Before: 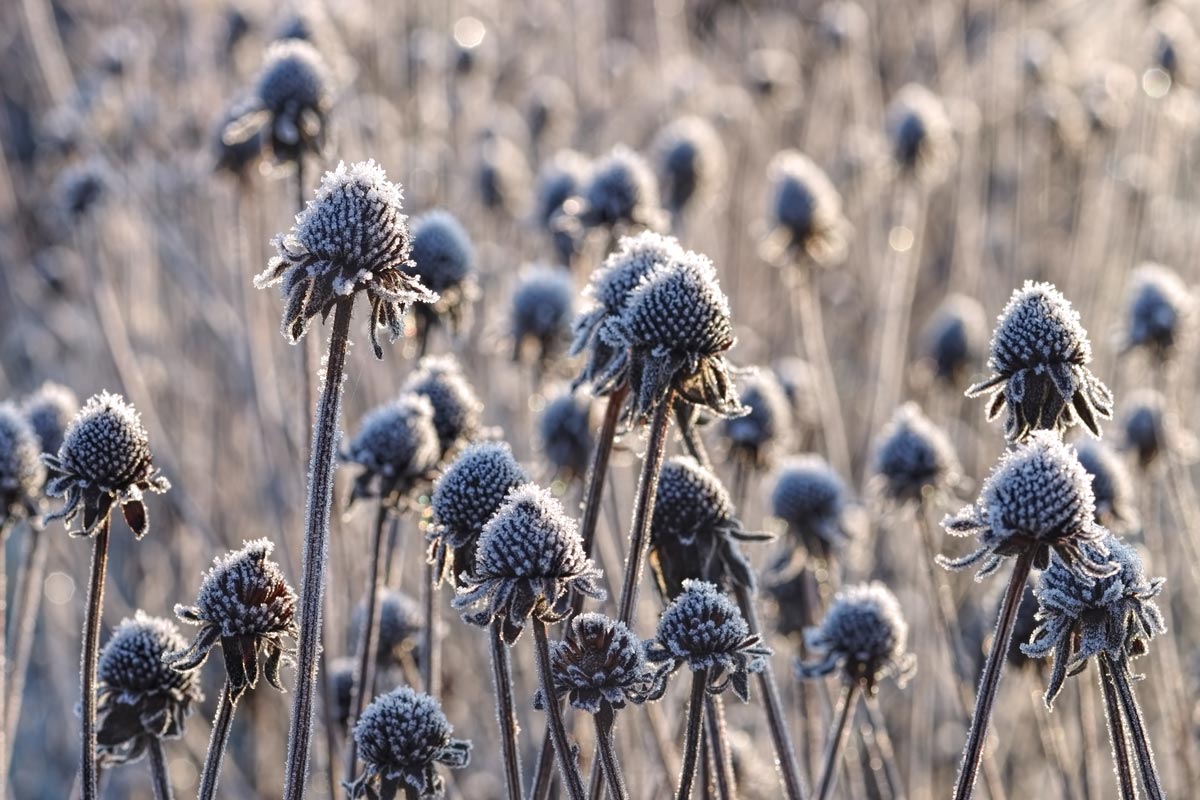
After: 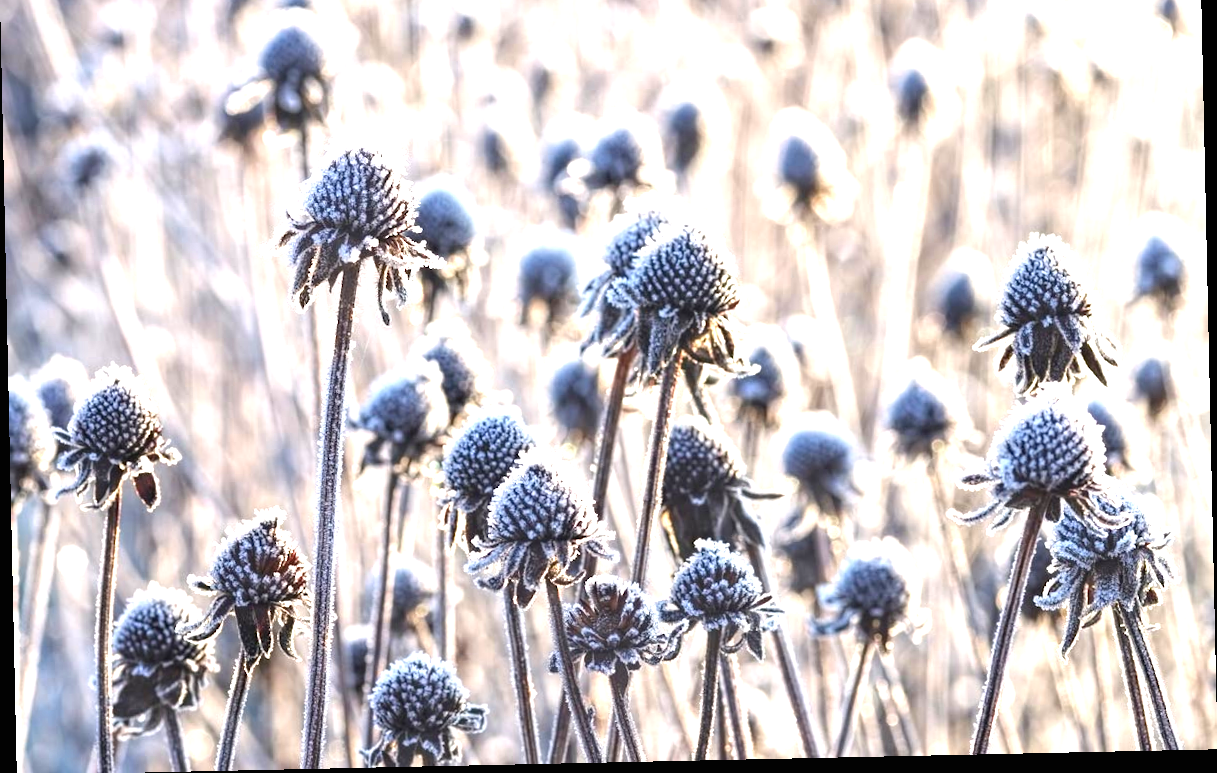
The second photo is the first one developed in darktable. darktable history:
exposure: black level correction 0, exposure 1.5 EV, compensate exposure bias true, compensate highlight preservation false
rotate and perspective: rotation -1.24°, automatic cropping off
crop and rotate: top 6.25%
